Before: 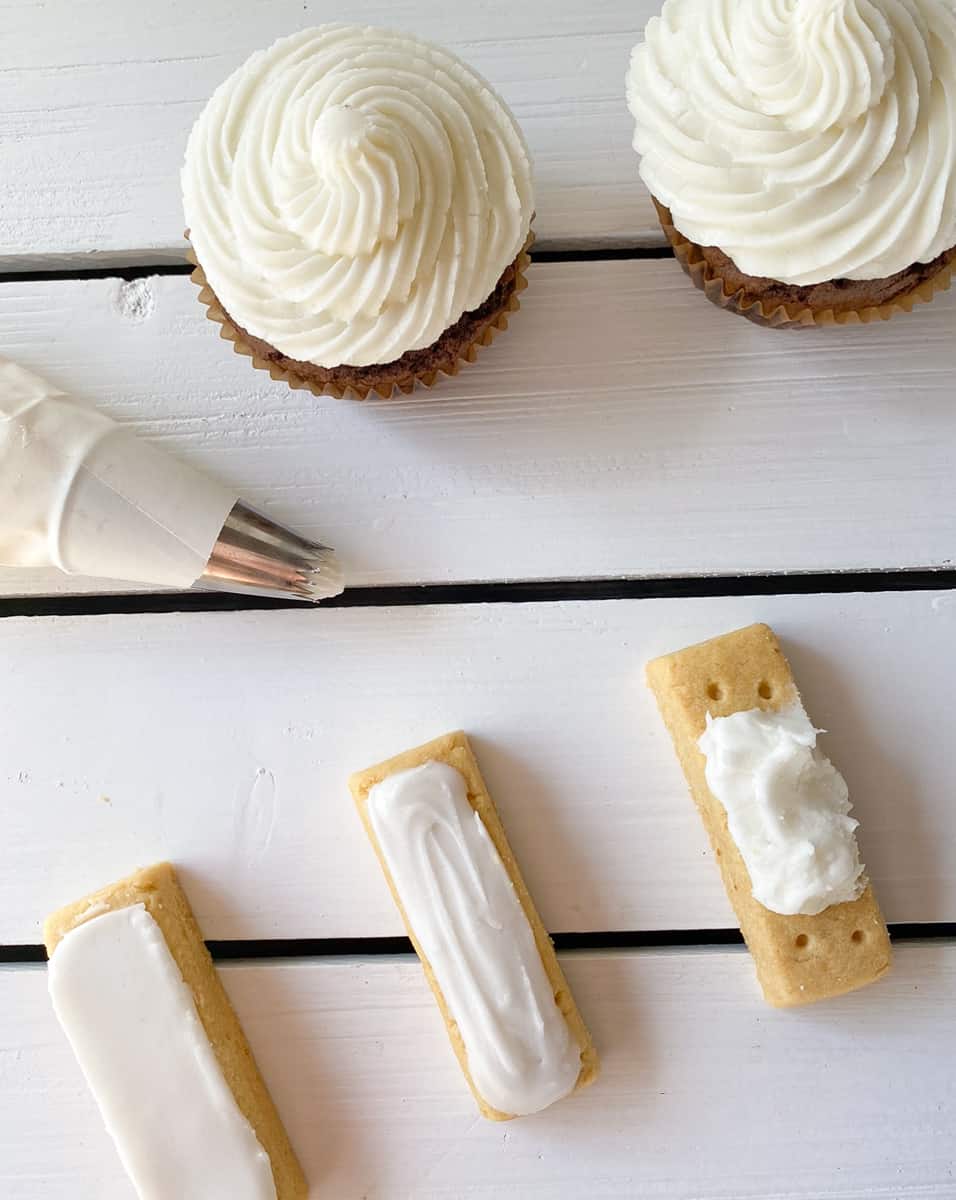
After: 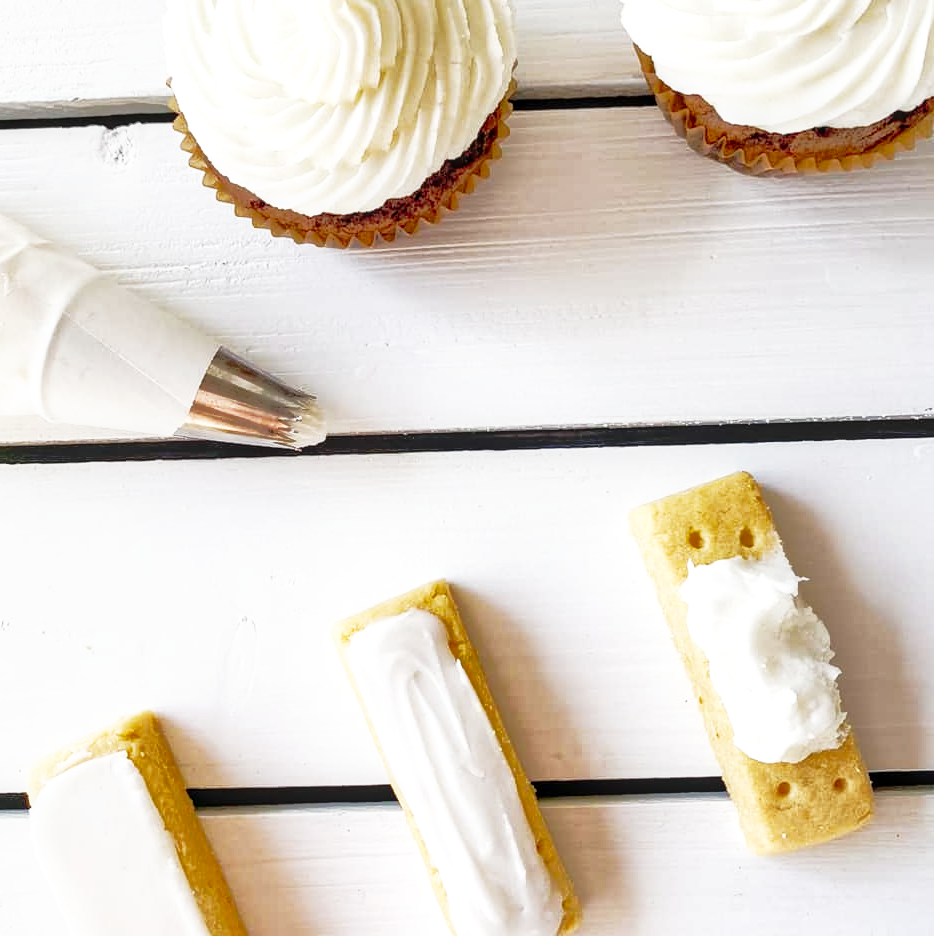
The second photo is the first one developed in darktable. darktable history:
base curve: curves: ch0 [(0, 0) (0.012, 0.01) (0.073, 0.168) (0.31, 0.711) (0.645, 0.957) (1, 1)], preserve colors none
crop and rotate: left 1.917%, top 12.703%, right 0.299%, bottom 9.234%
shadows and highlights: on, module defaults
local contrast: on, module defaults
